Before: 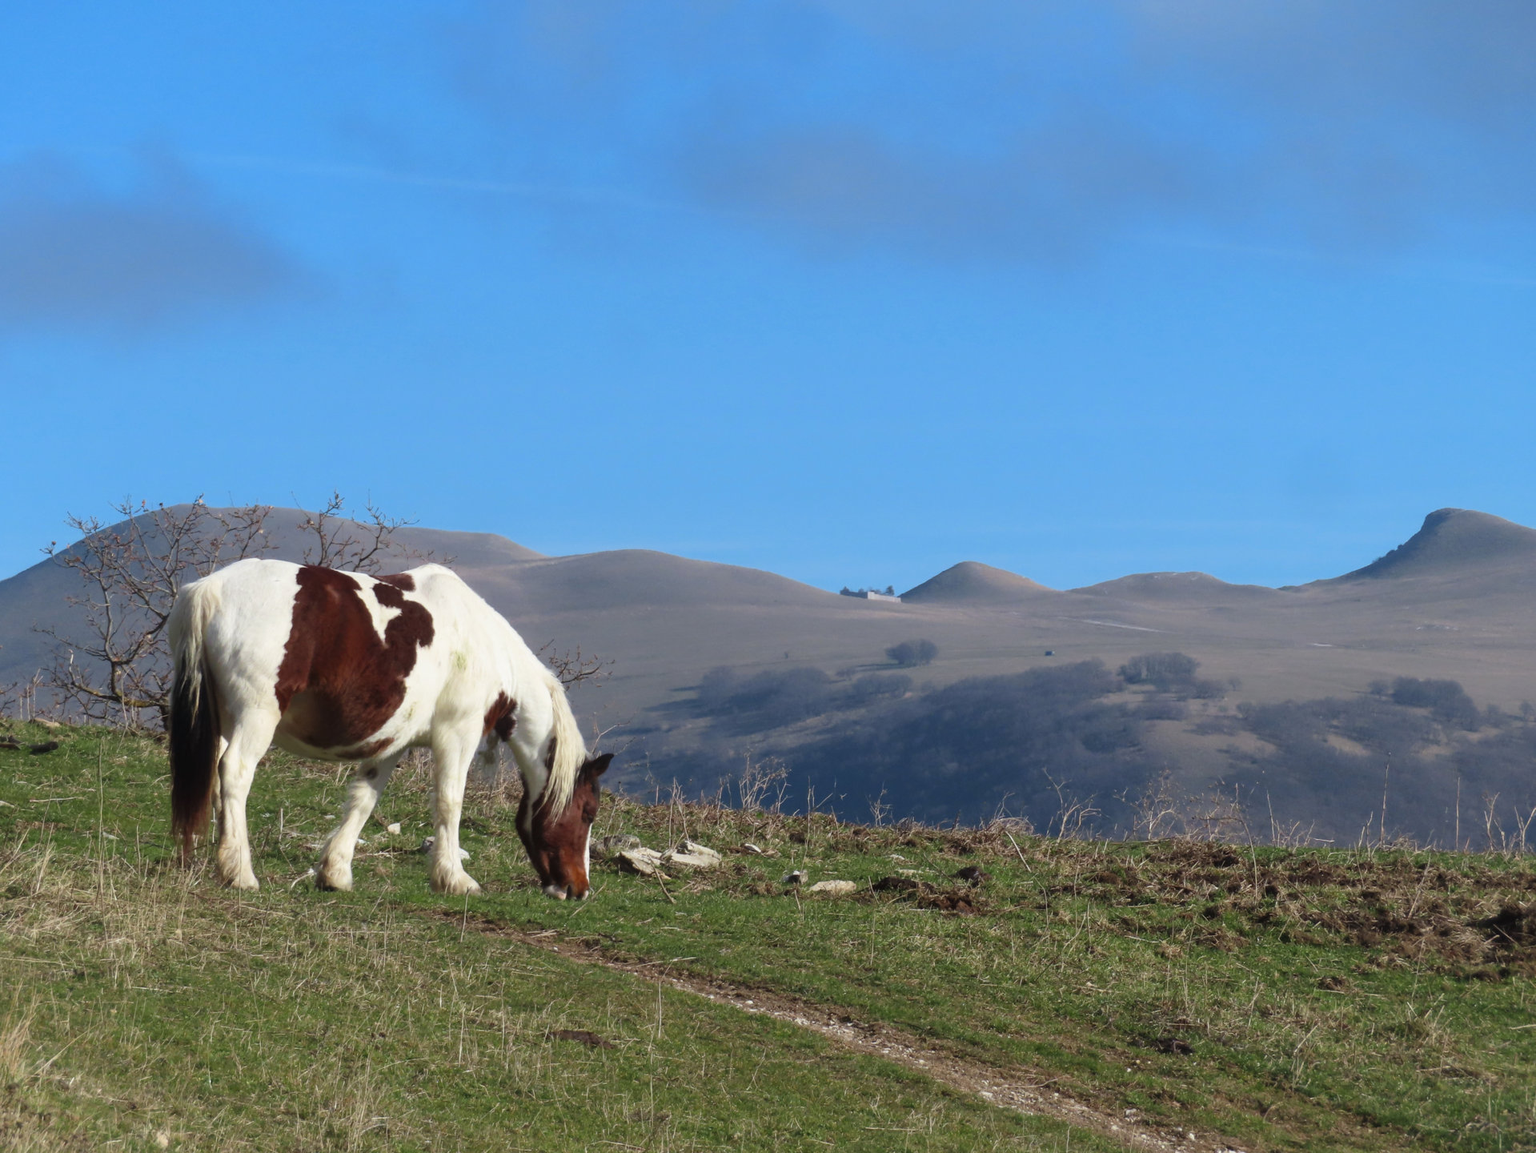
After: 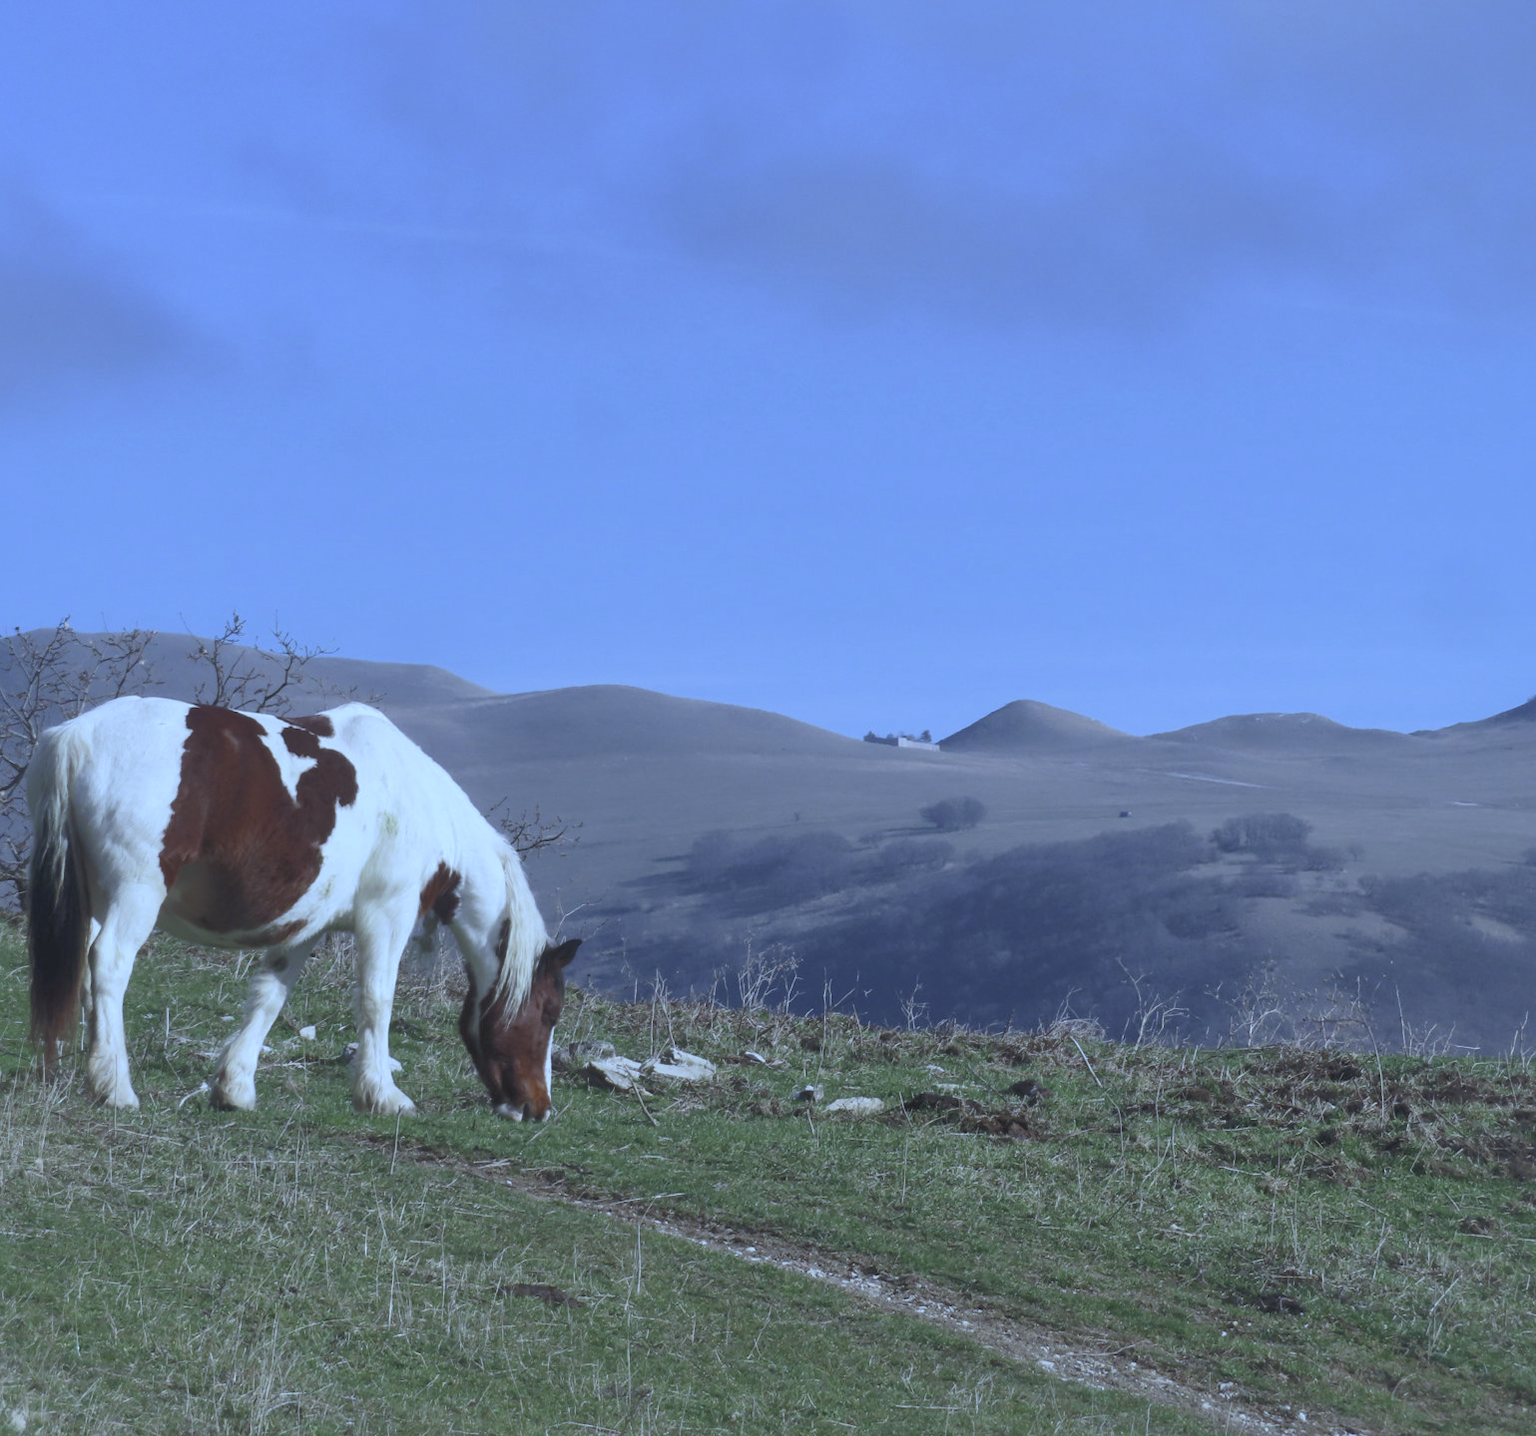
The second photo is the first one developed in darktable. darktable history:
crop and rotate: left 9.597%, right 10.195%
contrast brightness saturation: contrast -0.05, saturation -0.41
rgb curve: curves: ch0 [(0, 0) (0.093, 0.159) (0.241, 0.265) (0.414, 0.42) (1, 1)], compensate middle gray true, preserve colors basic power
exposure: exposure -0.01 EV, compensate highlight preservation false
color calibration: illuminant Planckian (black body), x 0.375, y 0.373, temperature 4117 K
shadows and highlights: on, module defaults
white balance: red 0.871, blue 1.249
